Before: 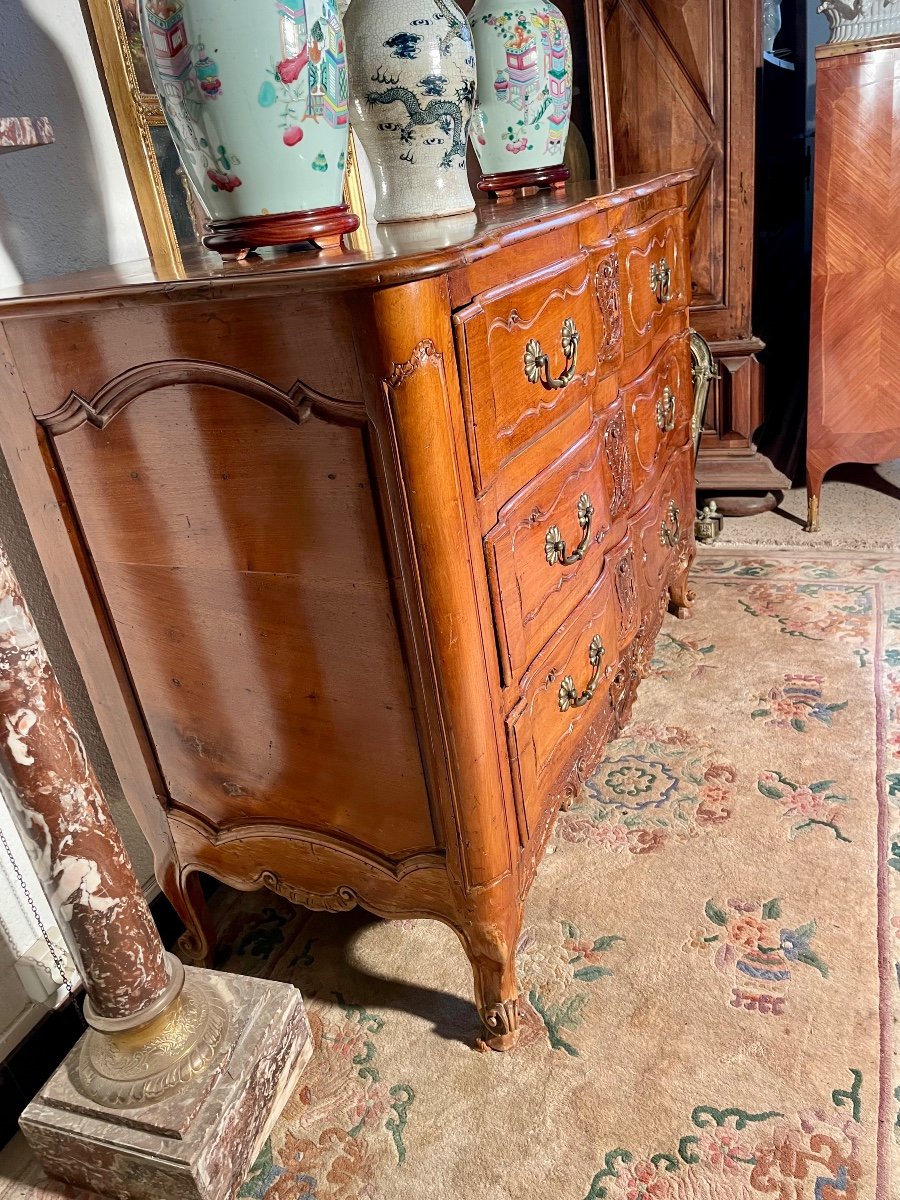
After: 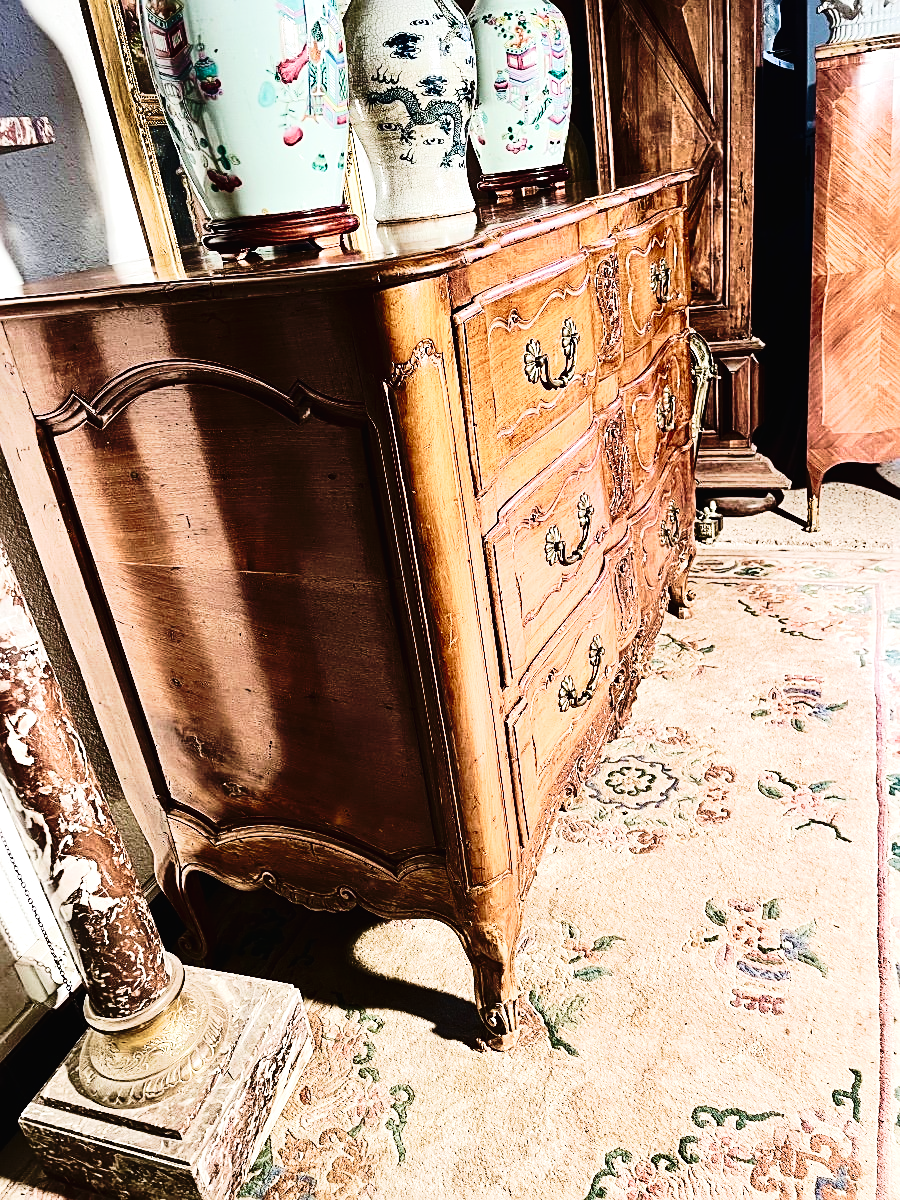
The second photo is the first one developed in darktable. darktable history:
contrast brightness saturation: contrast 0.253, saturation -0.325
tone curve: curves: ch0 [(0, 0.014) (0.17, 0.099) (0.392, 0.438) (0.725, 0.828) (0.872, 0.918) (1, 0.981)]; ch1 [(0, 0) (0.402, 0.36) (0.488, 0.466) (0.5, 0.499) (0.515, 0.515) (0.574, 0.595) (0.619, 0.65) (0.701, 0.725) (1, 1)]; ch2 [(0, 0) (0.432, 0.422) (0.486, 0.49) (0.503, 0.503) (0.523, 0.554) (0.562, 0.606) (0.644, 0.694) (0.717, 0.753) (1, 0.991)], preserve colors none
exposure: compensate exposure bias true, compensate highlight preservation false
velvia: strength 74.55%
tone equalizer: -8 EV -0.716 EV, -7 EV -0.691 EV, -6 EV -0.575 EV, -5 EV -0.42 EV, -3 EV 0.377 EV, -2 EV 0.6 EV, -1 EV 0.687 EV, +0 EV 0.752 EV, edges refinement/feathering 500, mask exposure compensation -1.57 EV, preserve details no
sharpen: on, module defaults
